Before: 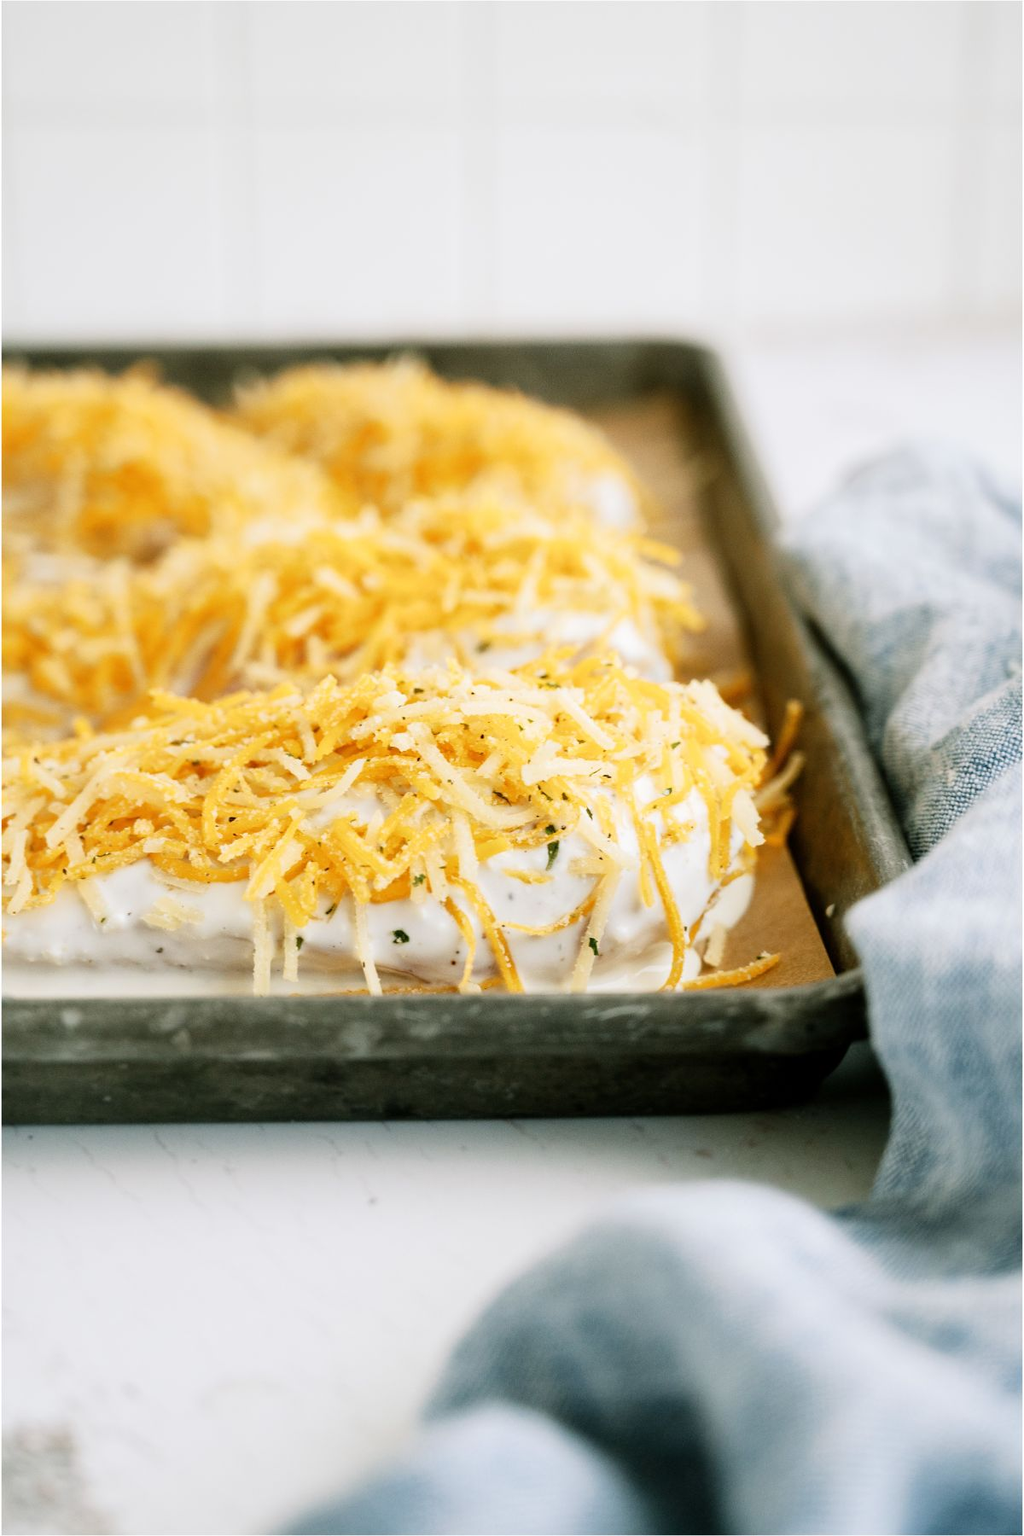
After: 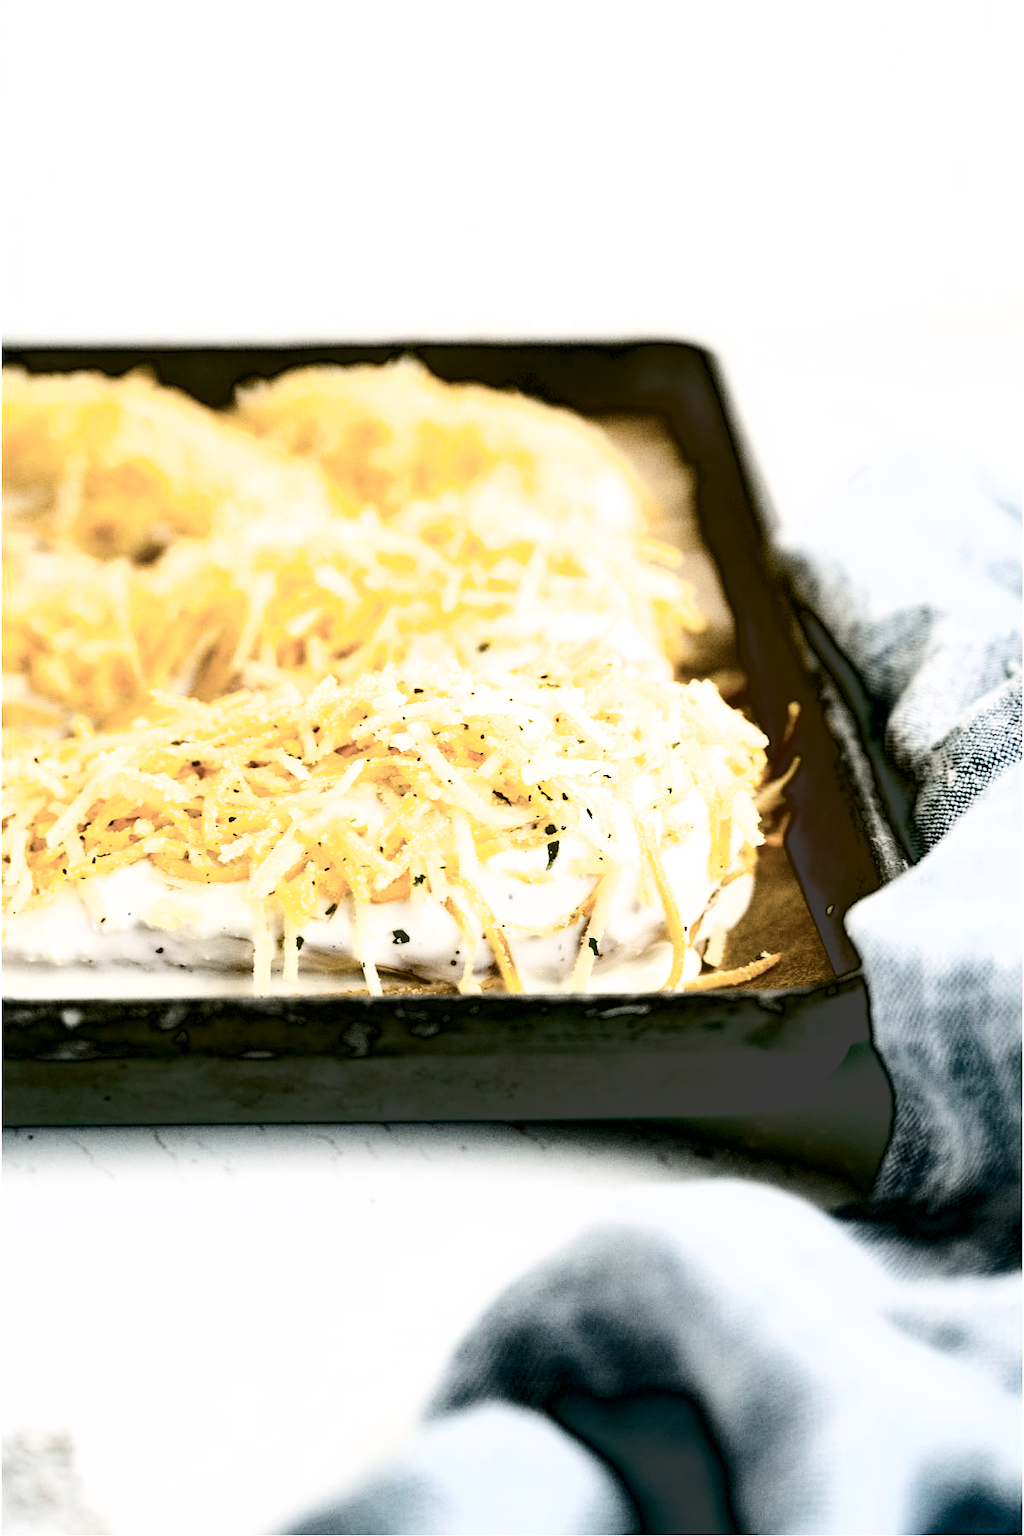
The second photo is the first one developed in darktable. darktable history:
contrast brightness saturation: contrast 0.25, saturation -0.31
exposure: black level correction 0.1, exposure -0.092 EV, compensate highlight preservation false
filmic rgb: black relative exposure -8.2 EV, white relative exposure 2.2 EV, threshold 3 EV, hardness 7.11, latitude 85.74%, contrast 1.696, highlights saturation mix -4%, shadows ↔ highlights balance -2.69%, color science v5 (2021), contrast in shadows safe, contrast in highlights safe, enable highlight reconstruction true
